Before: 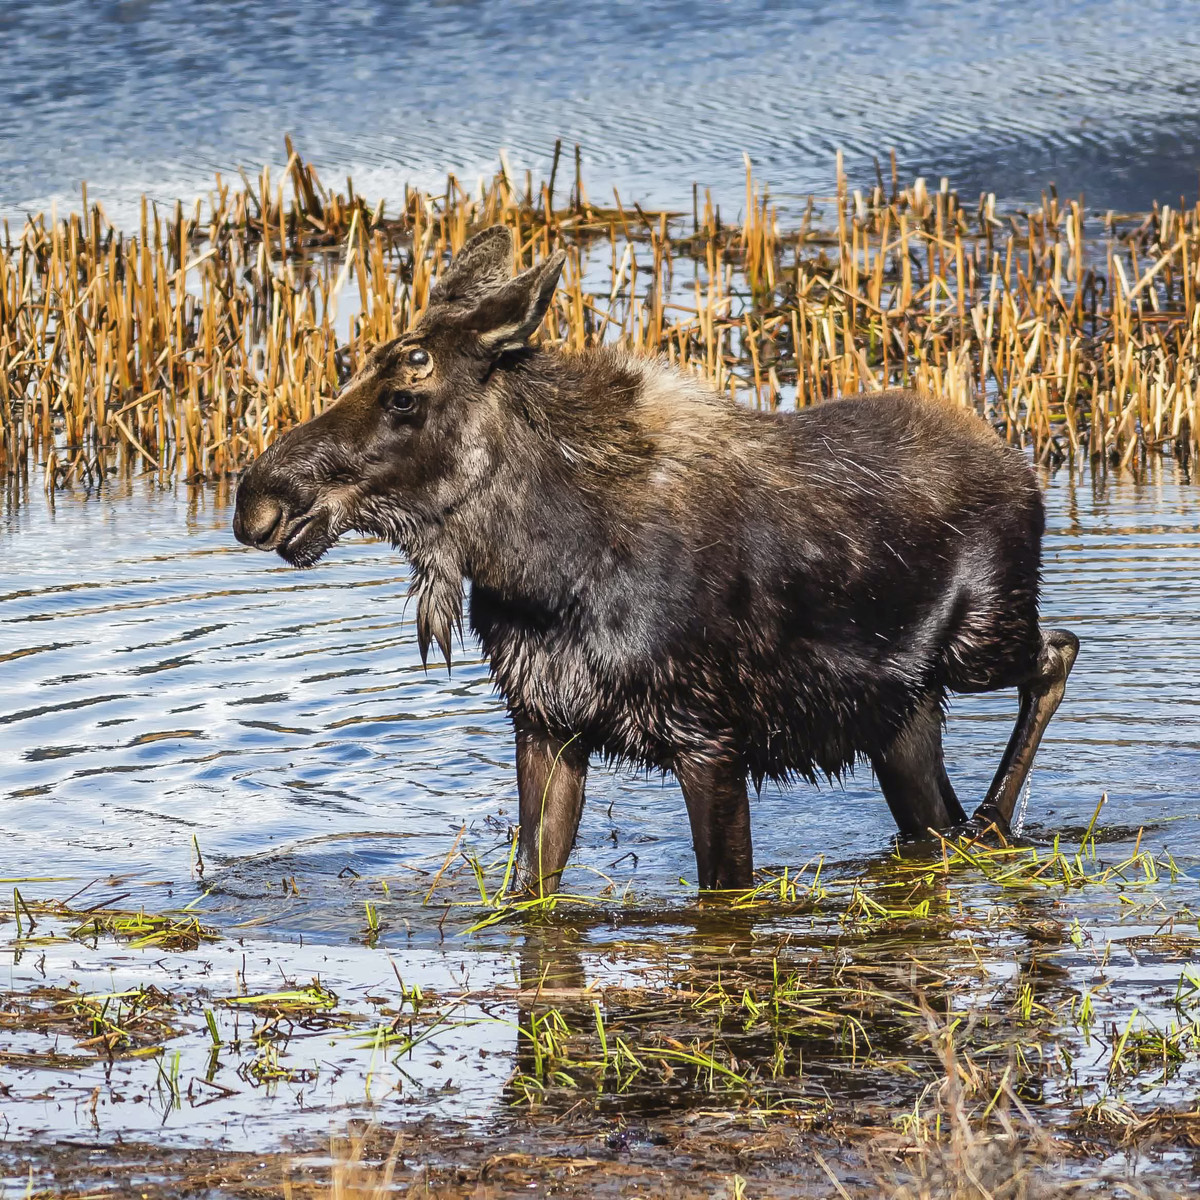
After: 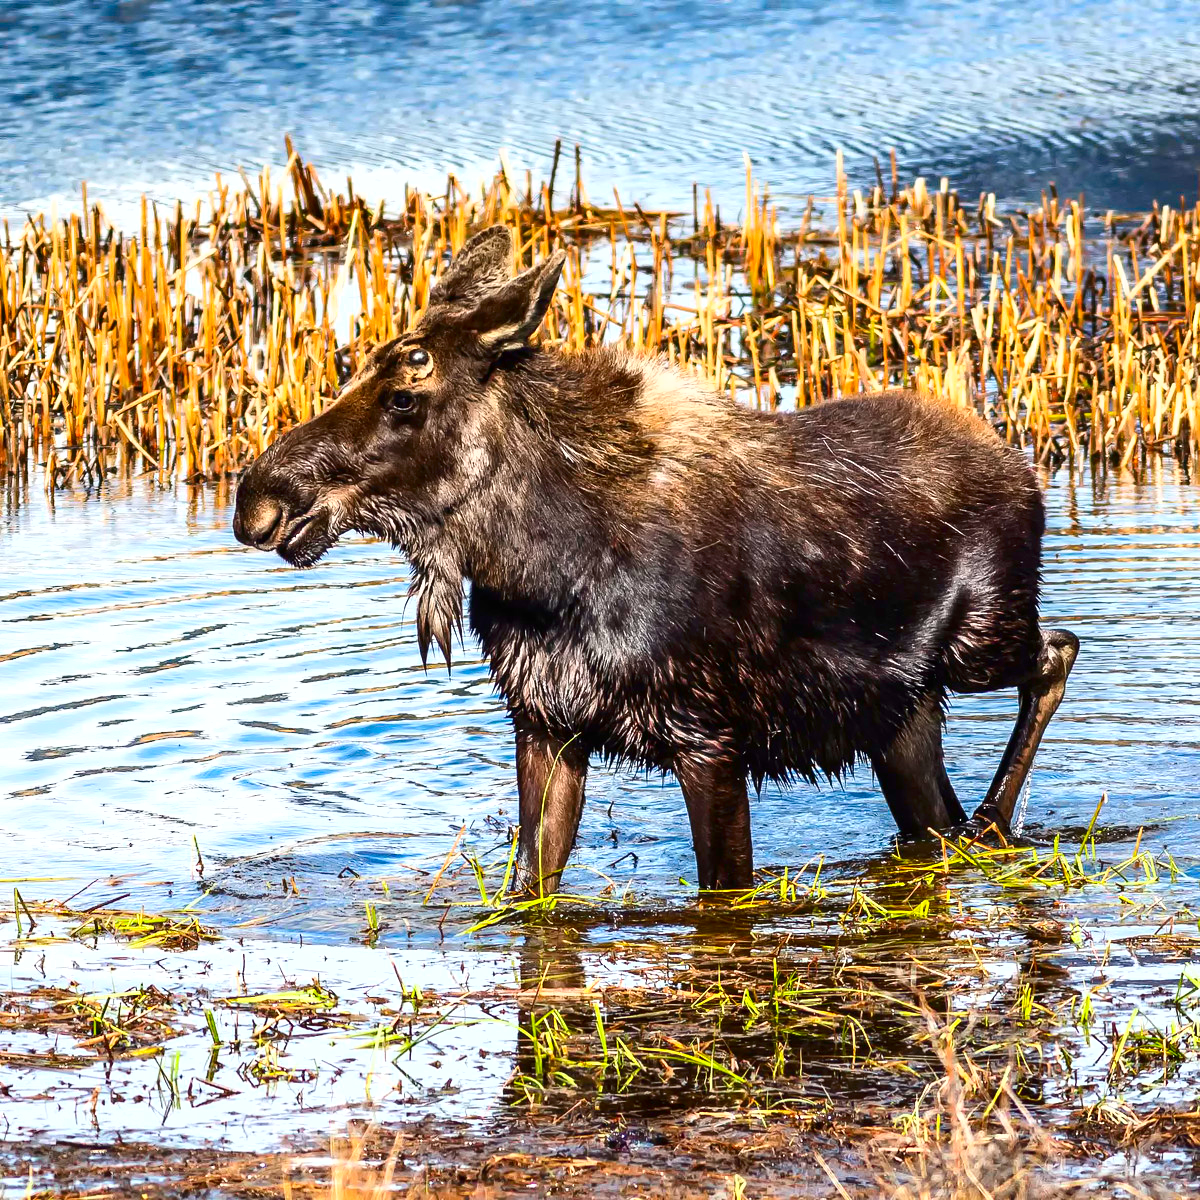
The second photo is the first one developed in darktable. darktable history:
exposure: exposure 0.579 EV, compensate exposure bias true, compensate highlight preservation false
shadows and highlights: shadows -22.64, highlights 47.75, soften with gaussian
contrast brightness saturation: contrast 0.123, brightness -0.123, saturation 0.202
